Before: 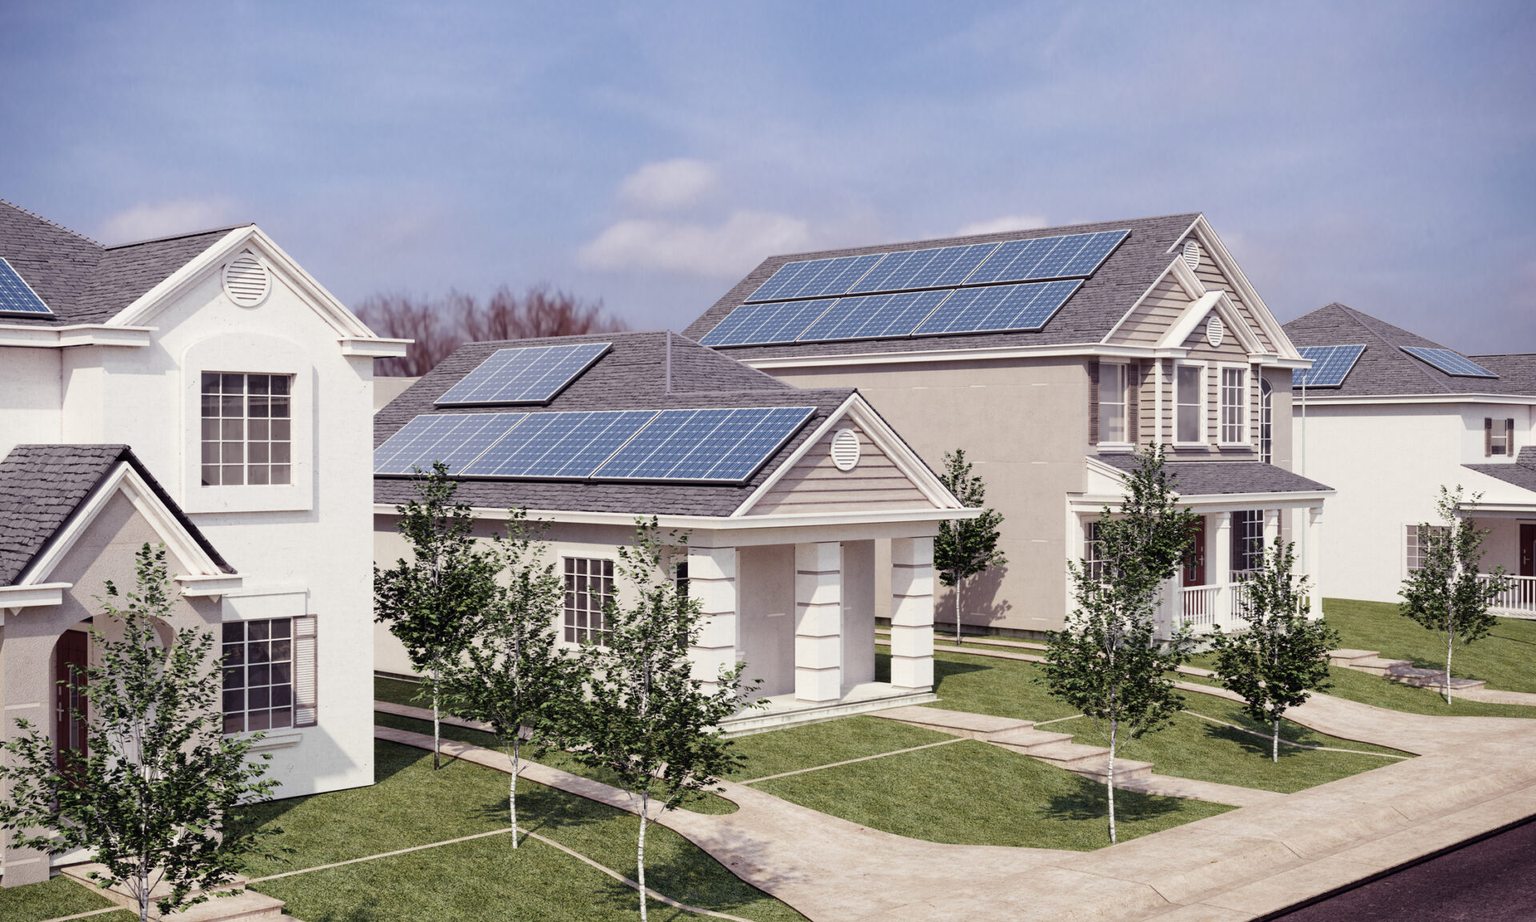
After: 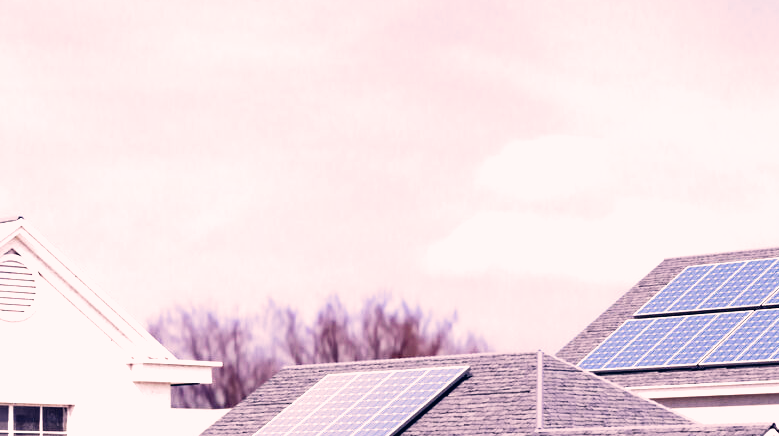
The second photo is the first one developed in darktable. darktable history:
crop: left 15.452%, top 5.459%, right 43.956%, bottom 56.62%
exposure: black level correction 0, exposure 0.9 EV, compensate highlight preservation false
filmic rgb: black relative exposure -8.2 EV, white relative exposure 2.2 EV, threshold 3 EV, hardness 7.11, latitude 75%, contrast 1.325, highlights saturation mix -2%, shadows ↔ highlights balance 30%, preserve chrominance no, color science v5 (2021), contrast in shadows safe, contrast in highlights safe, enable highlight reconstruction true
contrast brightness saturation: contrast 0.08, saturation 0.2
color correction: highlights a* 14.46, highlights b* 5.85, shadows a* -5.53, shadows b* -15.24, saturation 0.85
